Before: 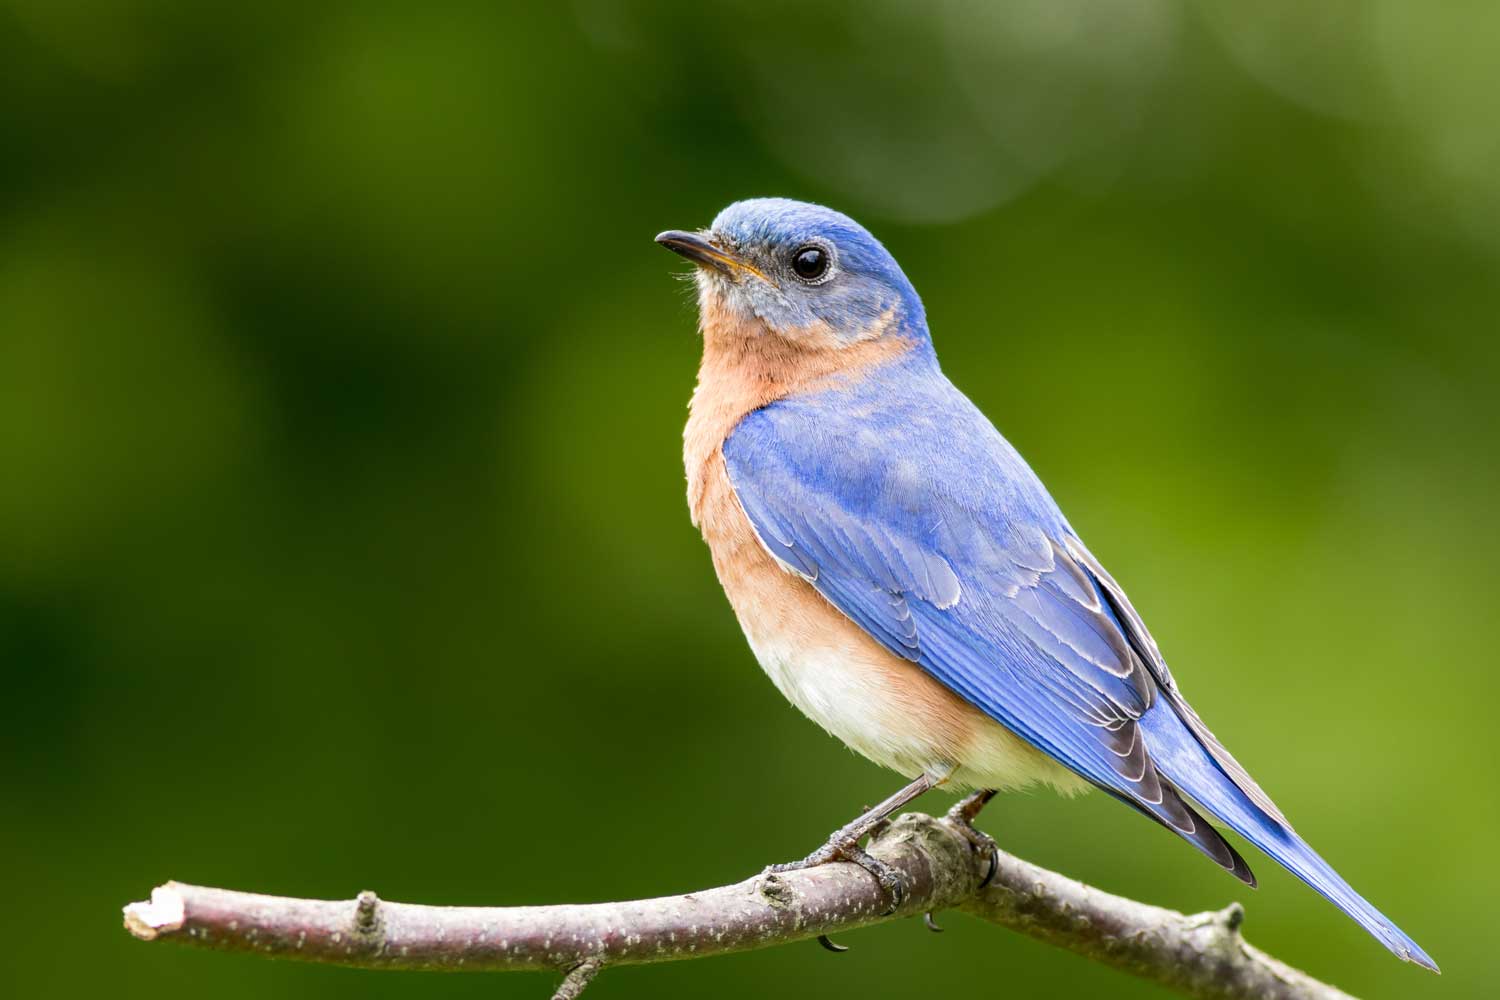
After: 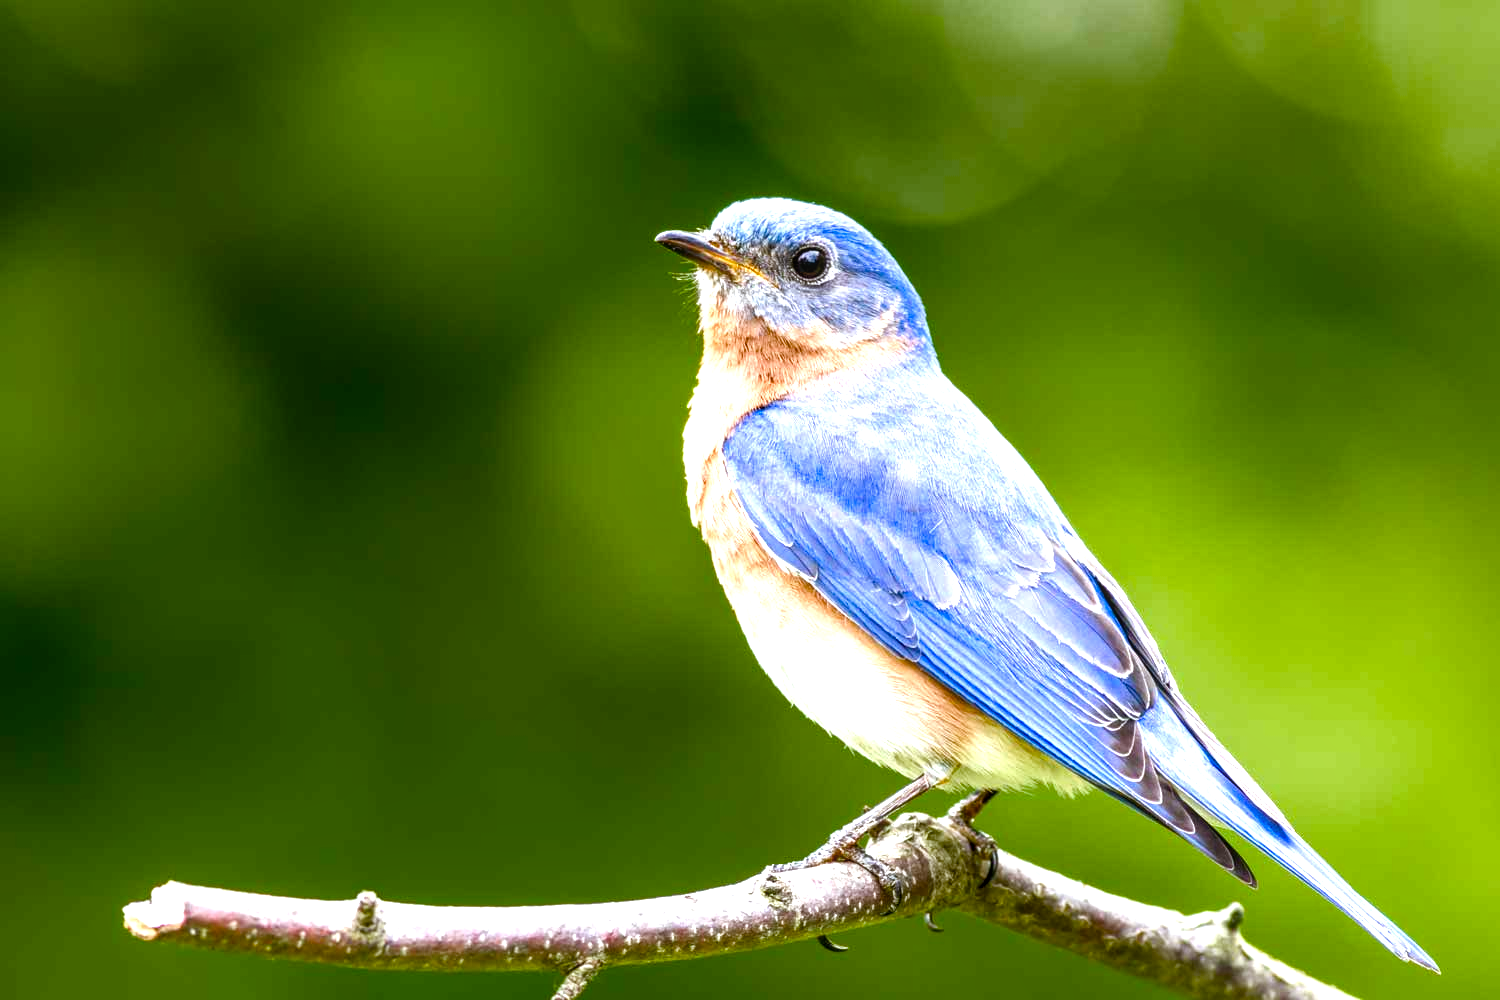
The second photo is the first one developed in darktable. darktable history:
local contrast: on, module defaults
color balance rgb: highlights gain › luminance 17.115%, highlights gain › chroma 2.9%, highlights gain › hue 257.65°, linear chroma grading › mid-tones 7.609%, perceptual saturation grading › global saturation 24.904%, perceptual saturation grading › highlights -50.296%, perceptual saturation grading › shadows 31.152%, perceptual brilliance grading › global brilliance 18.682%, global vibrance 20%
